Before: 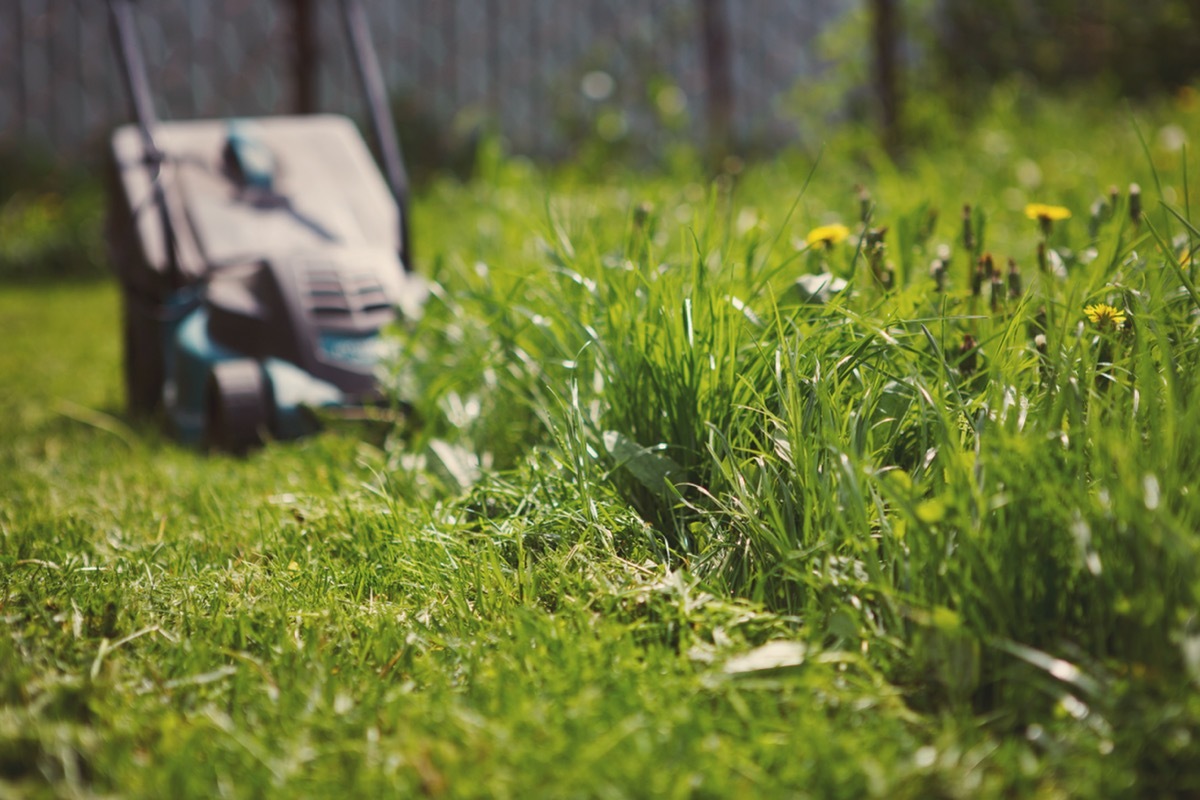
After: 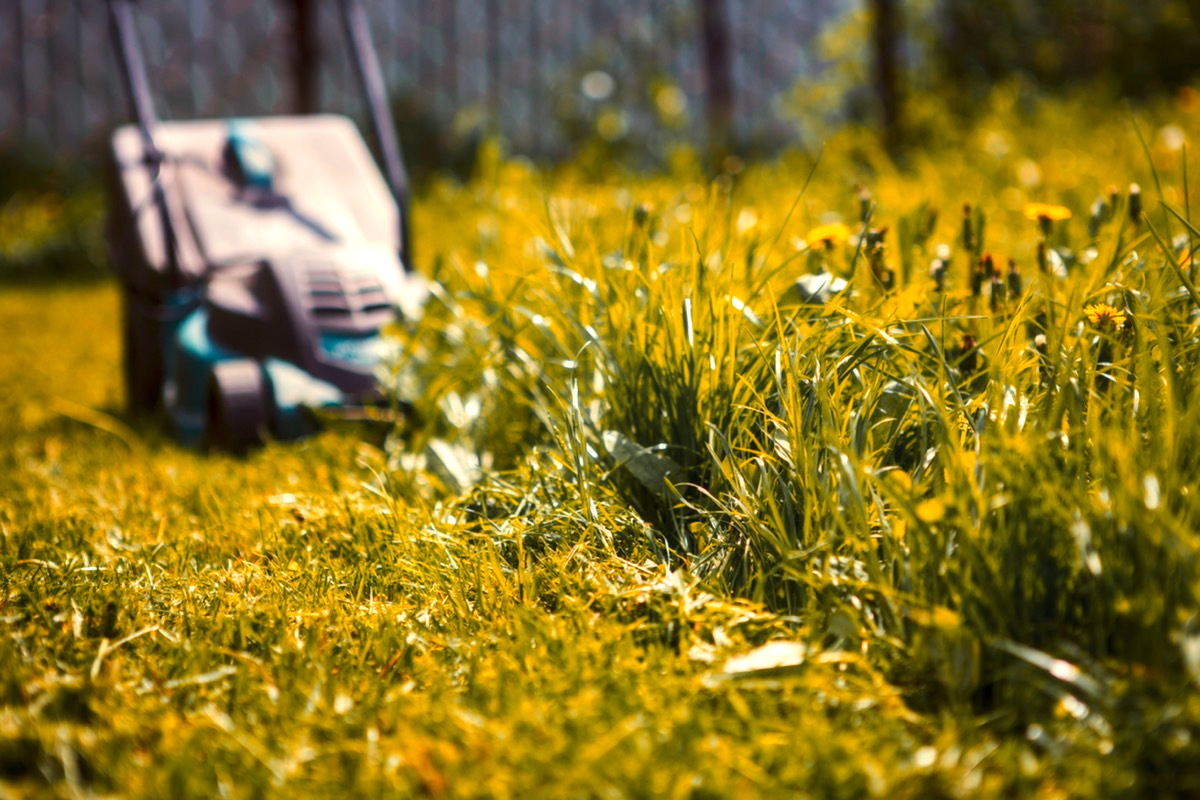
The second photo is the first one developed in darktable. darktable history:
color zones: curves: ch1 [(0.263, 0.53) (0.376, 0.287) (0.487, 0.512) (0.748, 0.547) (1, 0.513)]; ch2 [(0.262, 0.45) (0.751, 0.477)], mix 31.98%
tone equalizer: -8 EV -0.417 EV, -7 EV -0.389 EV, -6 EV -0.333 EV, -5 EV -0.222 EV, -3 EV 0.222 EV, -2 EV 0.333 EV, -1 EV 0.389 EV, +0 EV 0.417 EV, edges refinement/feathering 500, mask exposure compensation -1.57 EV, preserve details no
color balance rgb: perceptual saturation grading › global saturation 30%, global vibrance 20%
exposure: compensate highlight preservation false
contrast equalizer: octaves 7, y [[0.502, 0.505, 0.512, 0.529, 0.564, 0.588], [0.5 ×6], [0.502, 0.505, 0.512, 0.529, 0.564, 0.588], [0, 0.001, 0.001, 0.004, 0.008, 0.011], [0, 0.001, 0.001, 0.004, 0.008, 0.011]], mix -1
local contrast: detail 150%
velvia: strength 15%
